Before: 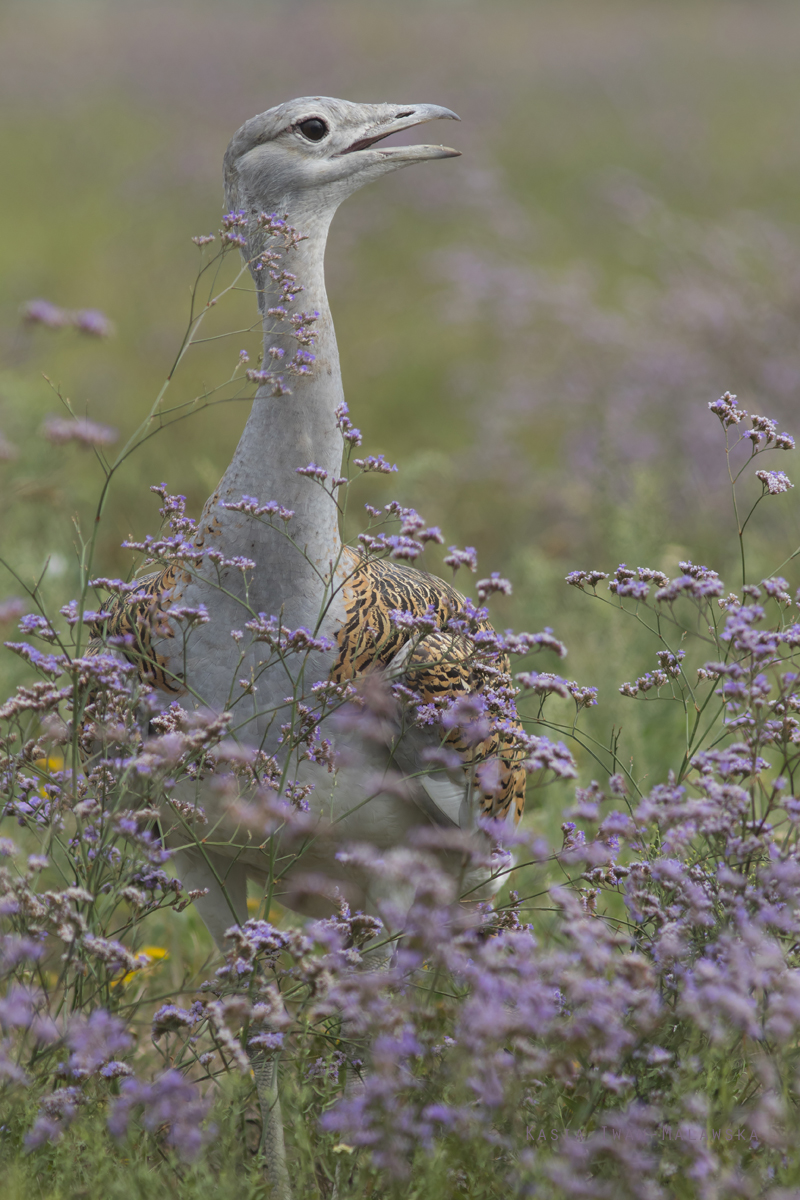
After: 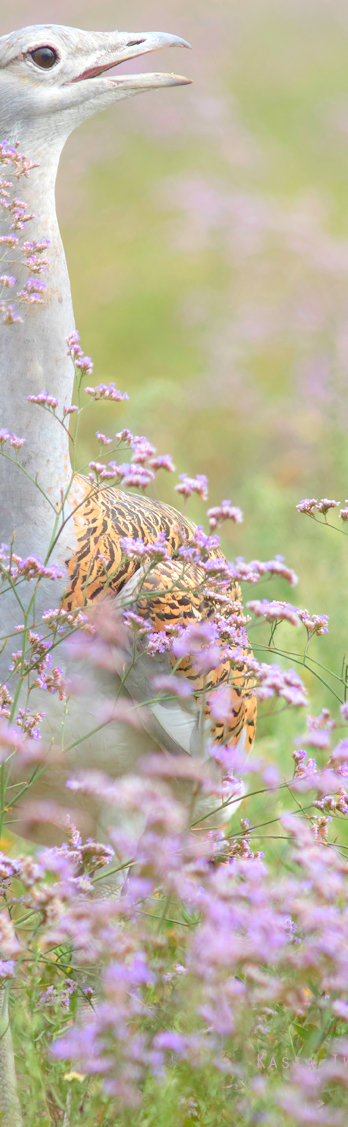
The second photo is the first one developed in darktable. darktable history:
crop: left 33.636%, top 6.07%, right 22.742%
levels: levels [0.008, 0.318, 0.836]
